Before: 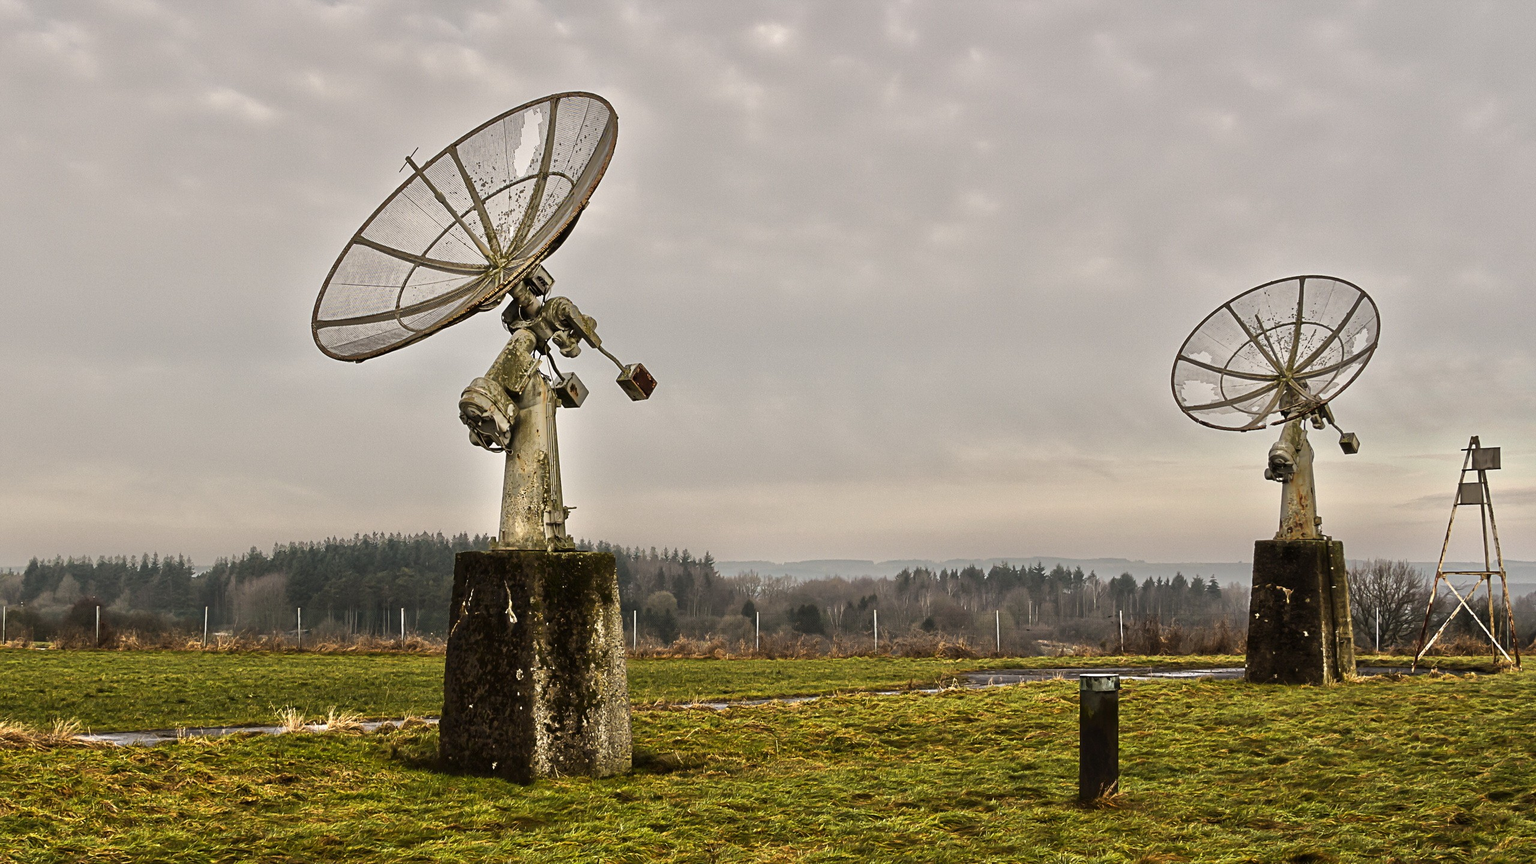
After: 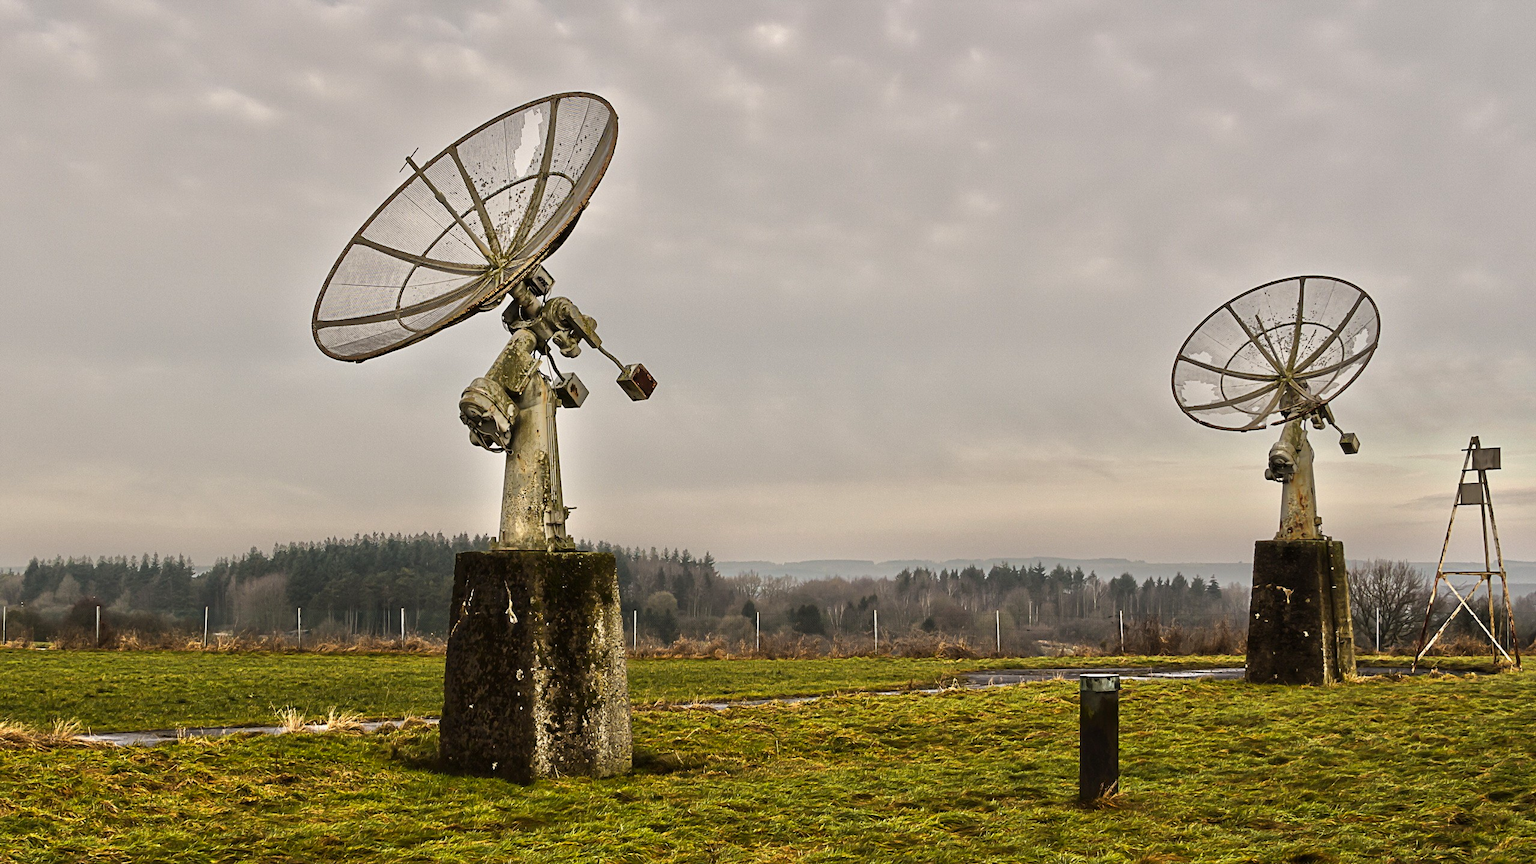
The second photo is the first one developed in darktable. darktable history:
color balance rgb: perceptual saturation grading › global saturation 0.65%, global vibrance 20%
